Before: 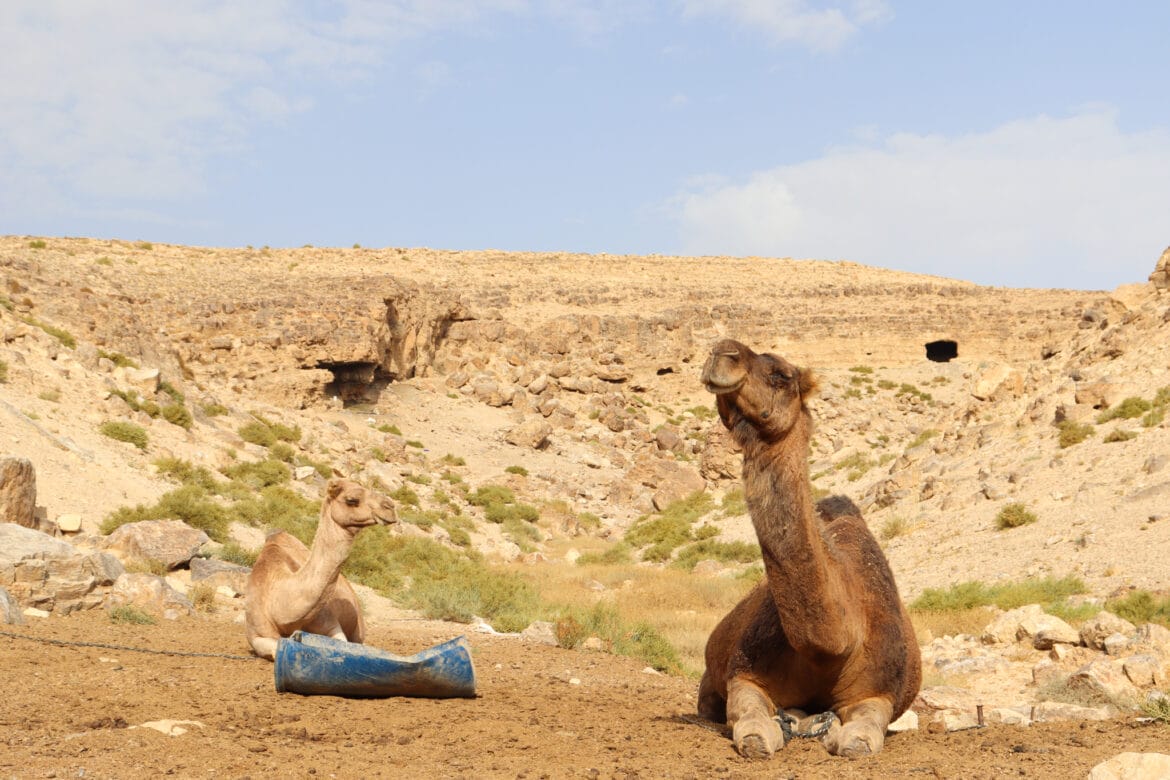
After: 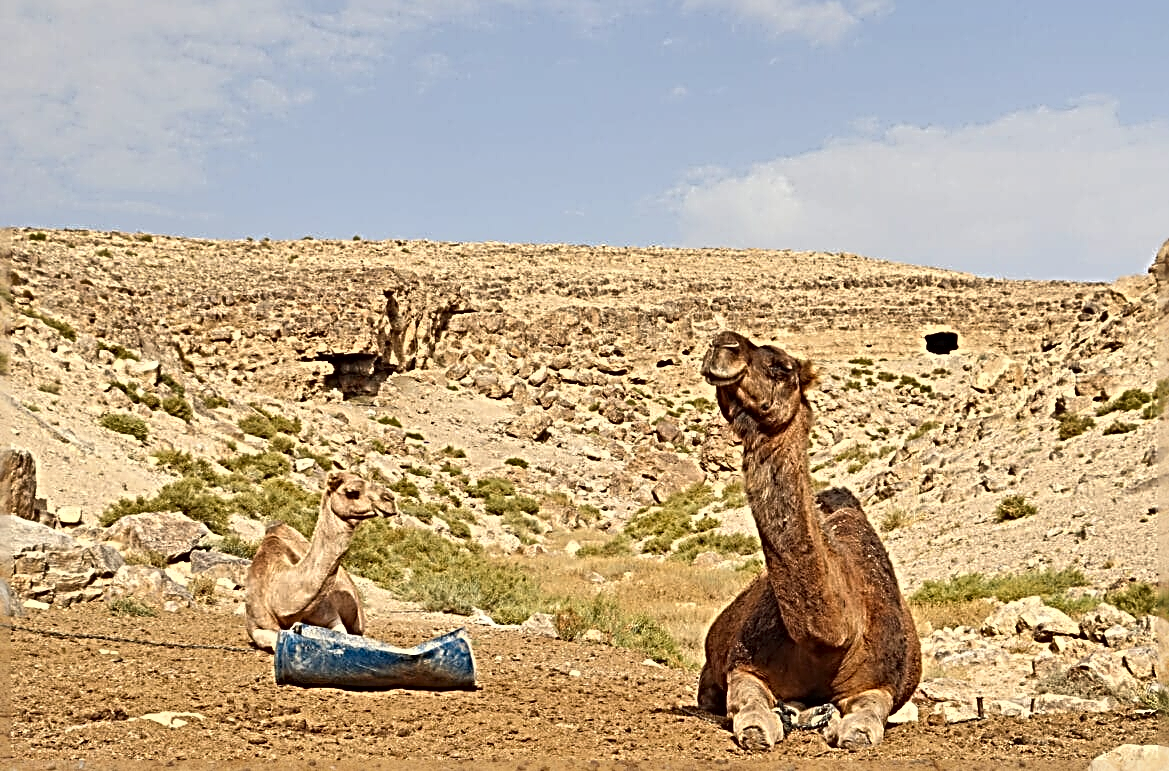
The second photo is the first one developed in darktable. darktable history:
crop: top 1.049%, right 0.001%
sharpen: radius 4.001, amount 2
shadows and highlights: highlights color adjustment 0%, low approximation 0.01, soften with gaussian
